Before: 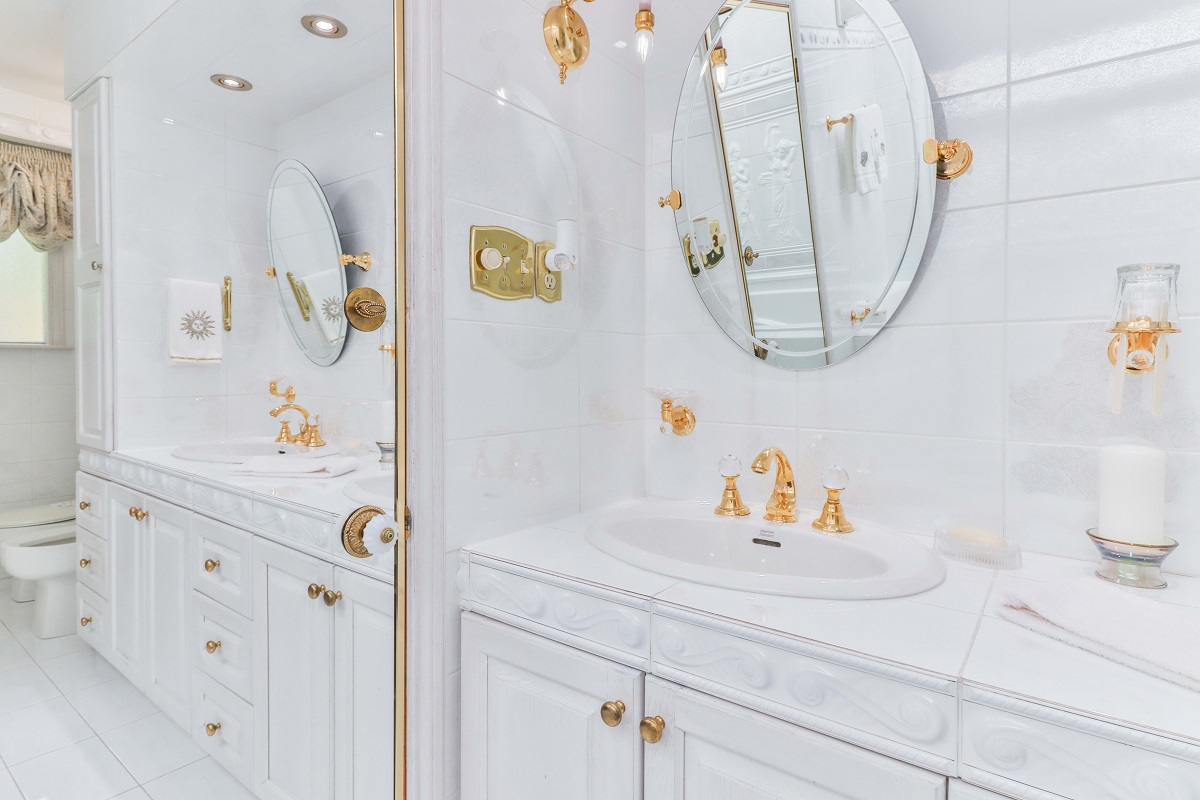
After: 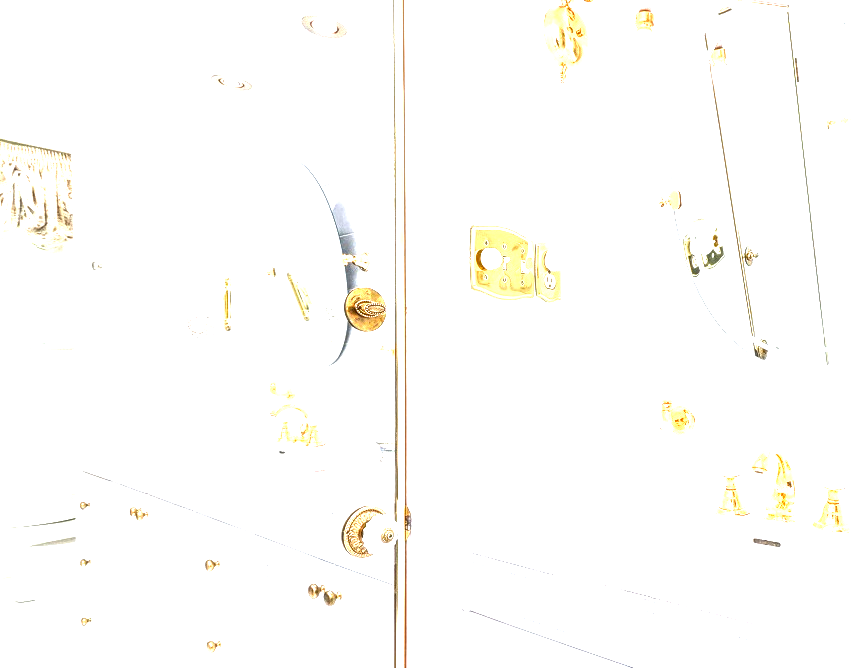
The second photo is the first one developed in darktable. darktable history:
local contrast: highlights 13%, shadows 39%, detail 183%, midtone range 0.474
exposure: black level correction 0.001, exposure -0.202 EV, compensate highlight preservation false
crop: right 29.002%, bottom 16.446%
color balance rgb: shadows lift › luminance -19.823%, perceptual saturation grading › global saturation 0.131%, global vibrance 11.094%
levels: levels [0, 0.281, 0.562]
